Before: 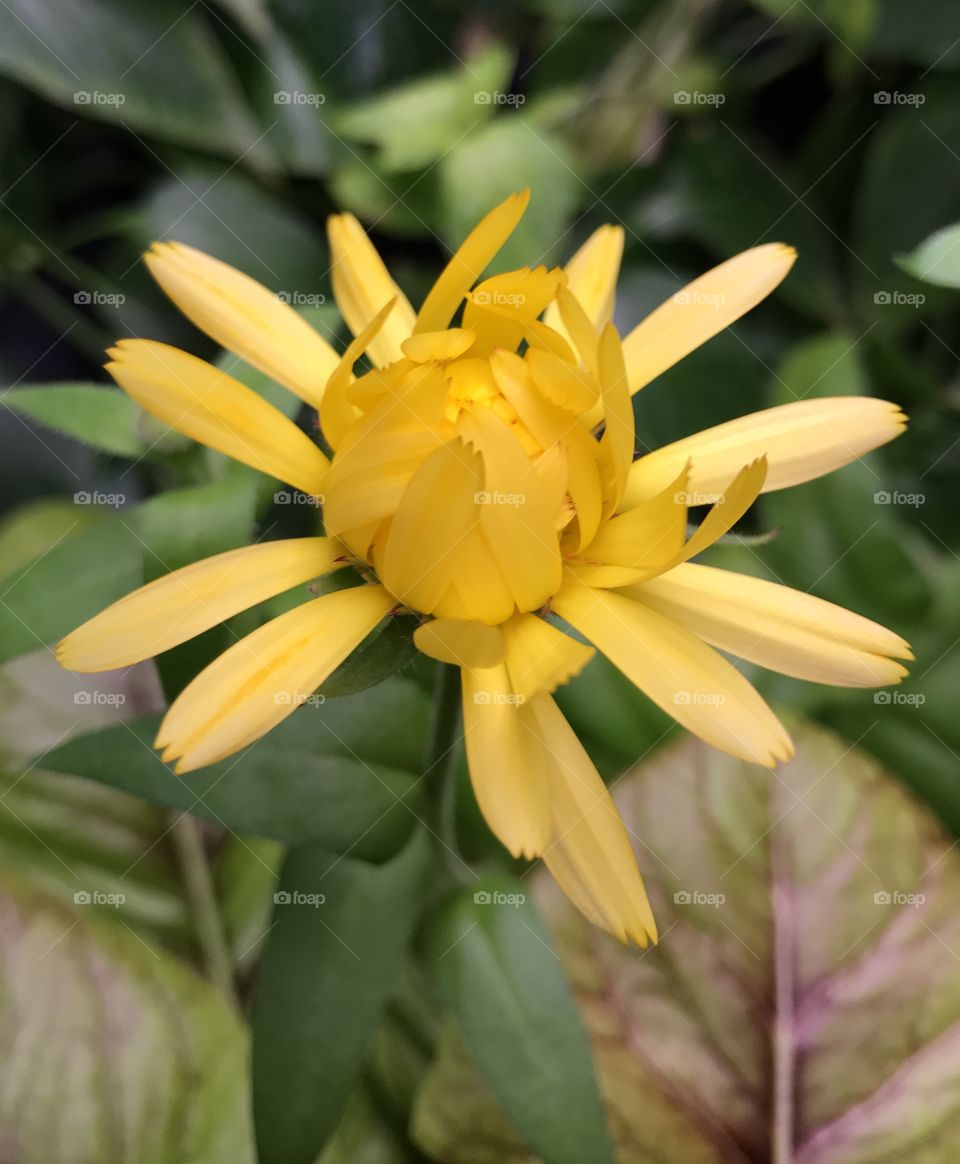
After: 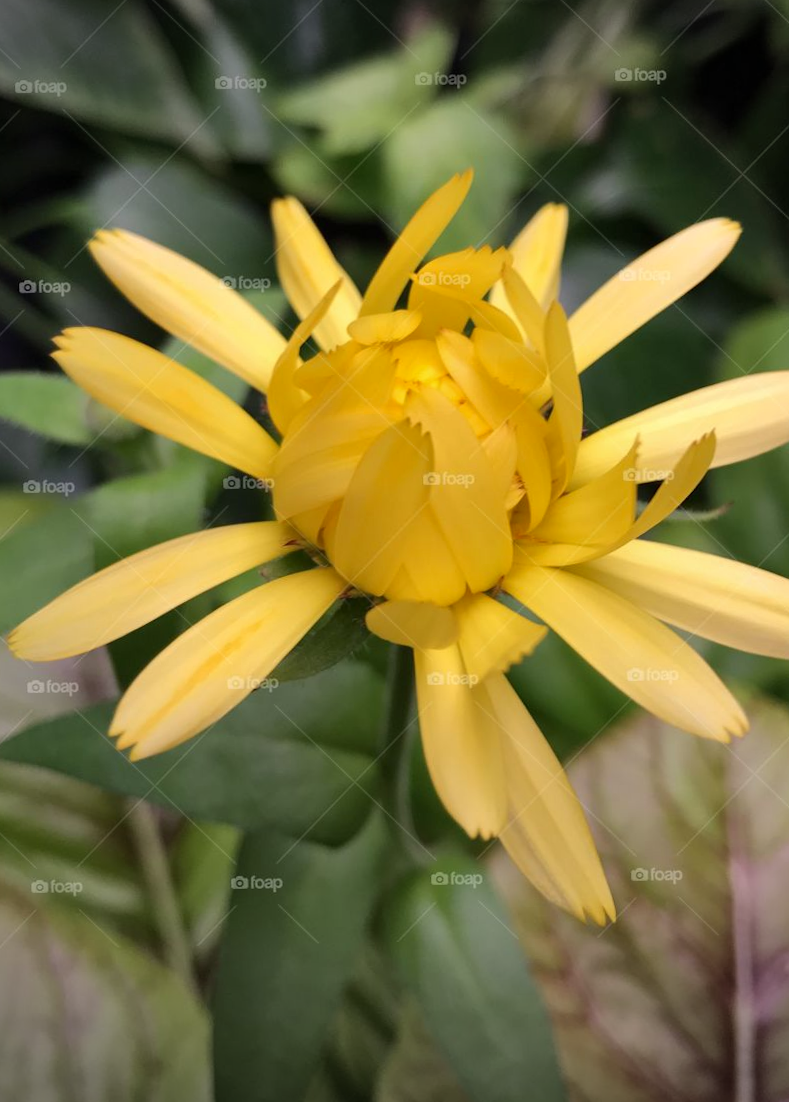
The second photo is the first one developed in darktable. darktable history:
vignetting: fall-off start 100.03%, brightness -0.46, saturation -0.305, width/height ratio 1.306
crop and rotate: angle 1.15°, left 4.094%, top 0.482%, right 11.658%, bottom 2.523%
shadows and highlights: low approximation 0.01, soften with gaussian
